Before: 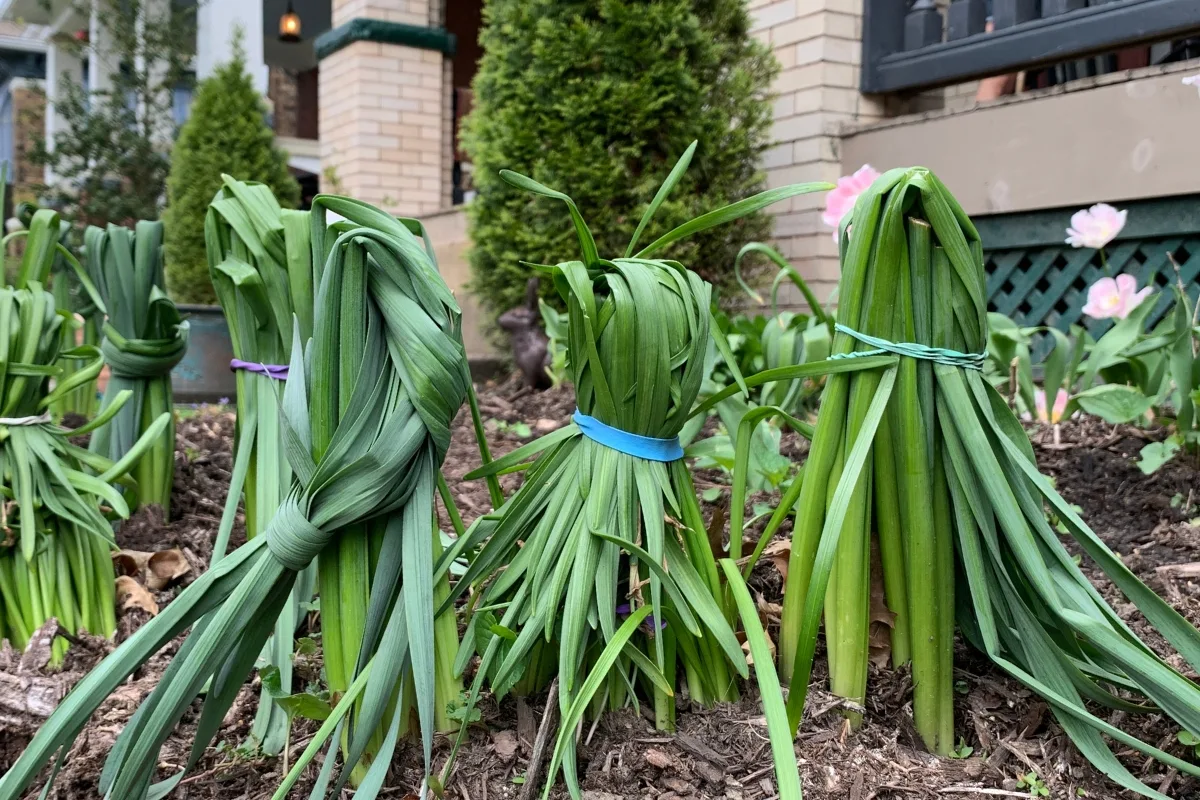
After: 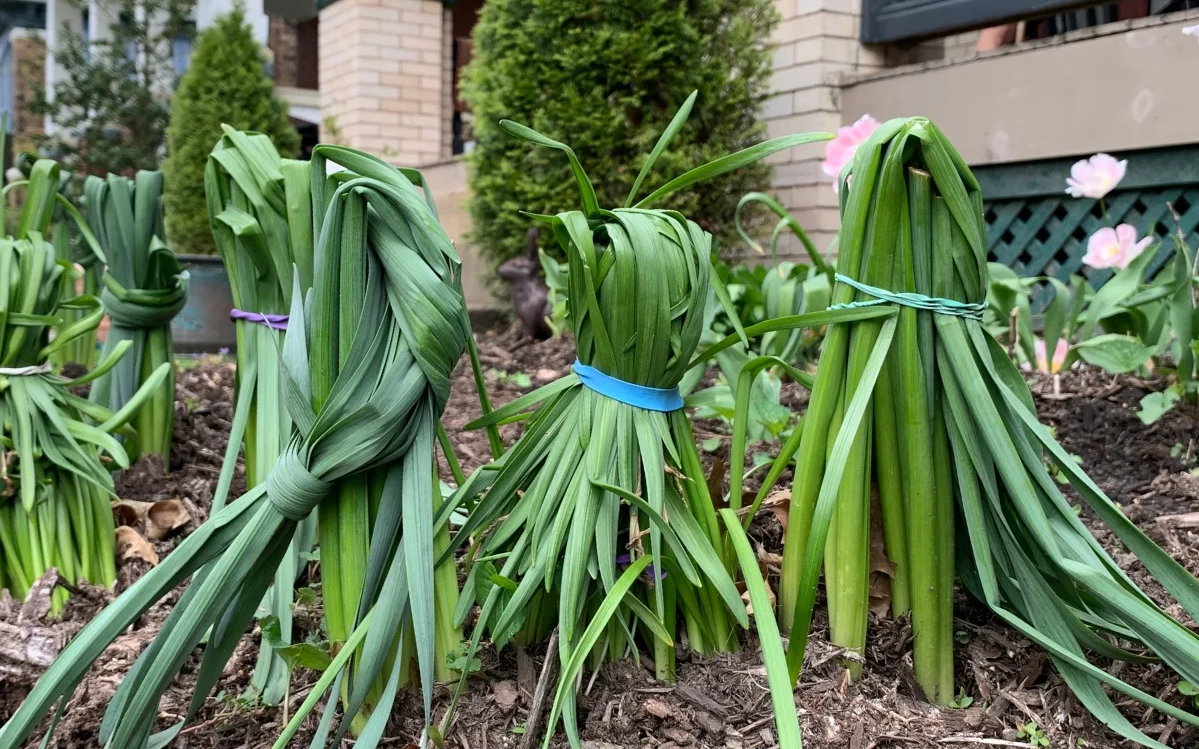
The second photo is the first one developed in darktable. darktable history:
tone equalizer: on, module defaults
crop and rotate: top 6.366%
